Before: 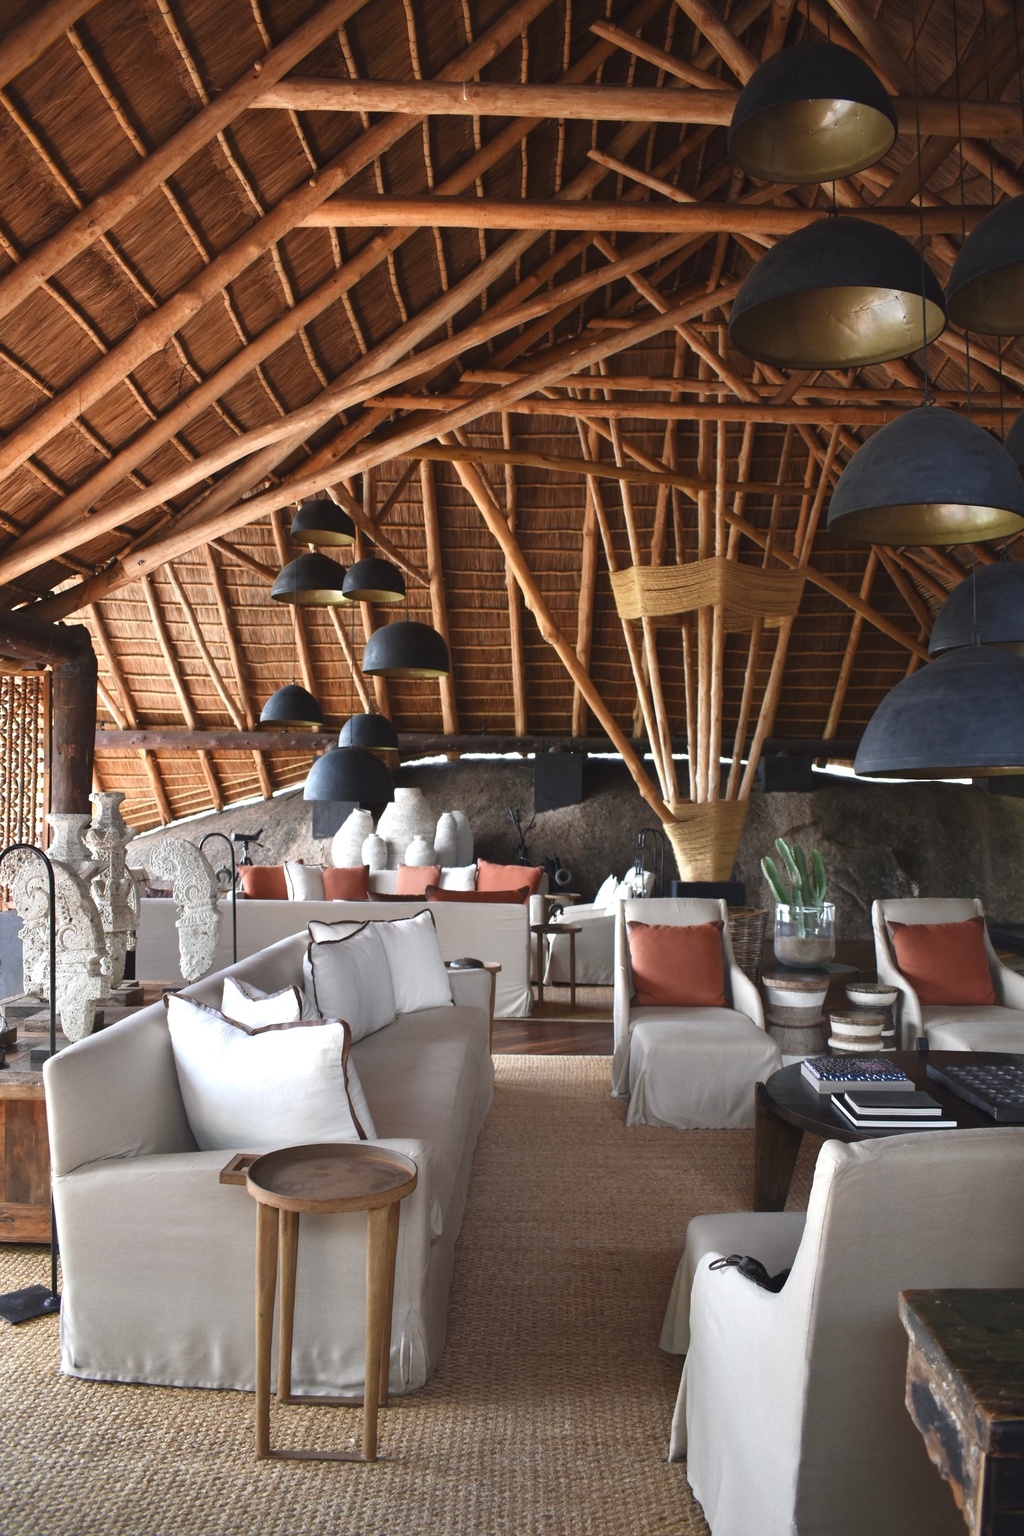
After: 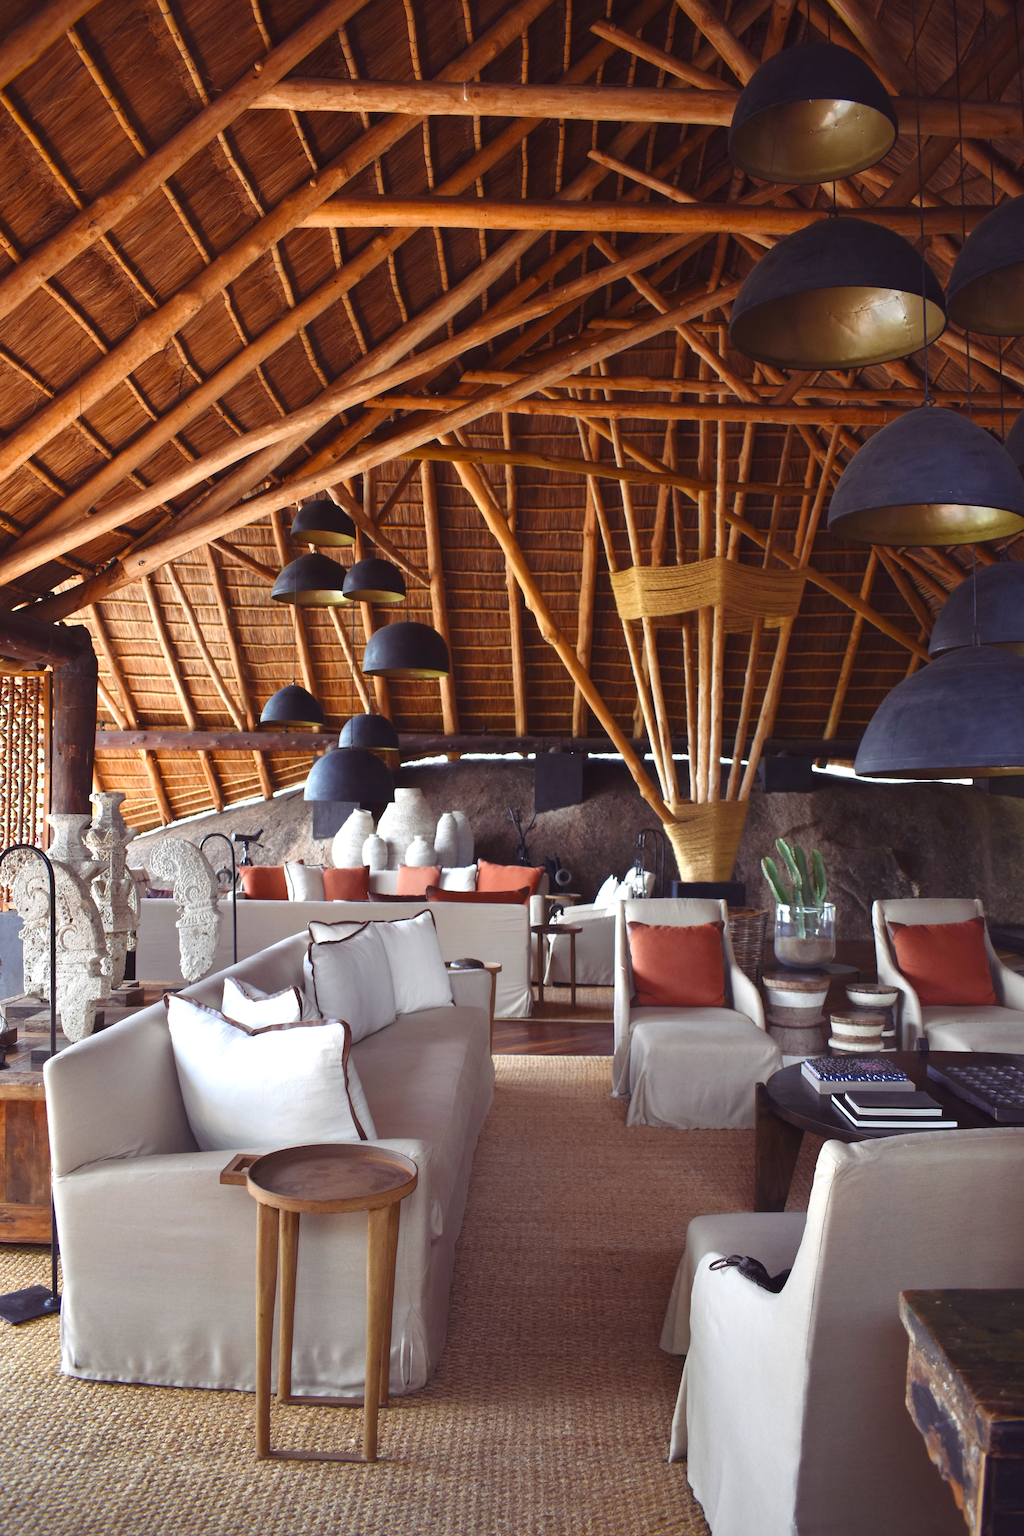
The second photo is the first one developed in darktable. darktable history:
color balance rgb: shadows lift › chroma 6.342%, shadows lift › hue 304.24°, perceptual saturation grading › global saturation 25.009%
